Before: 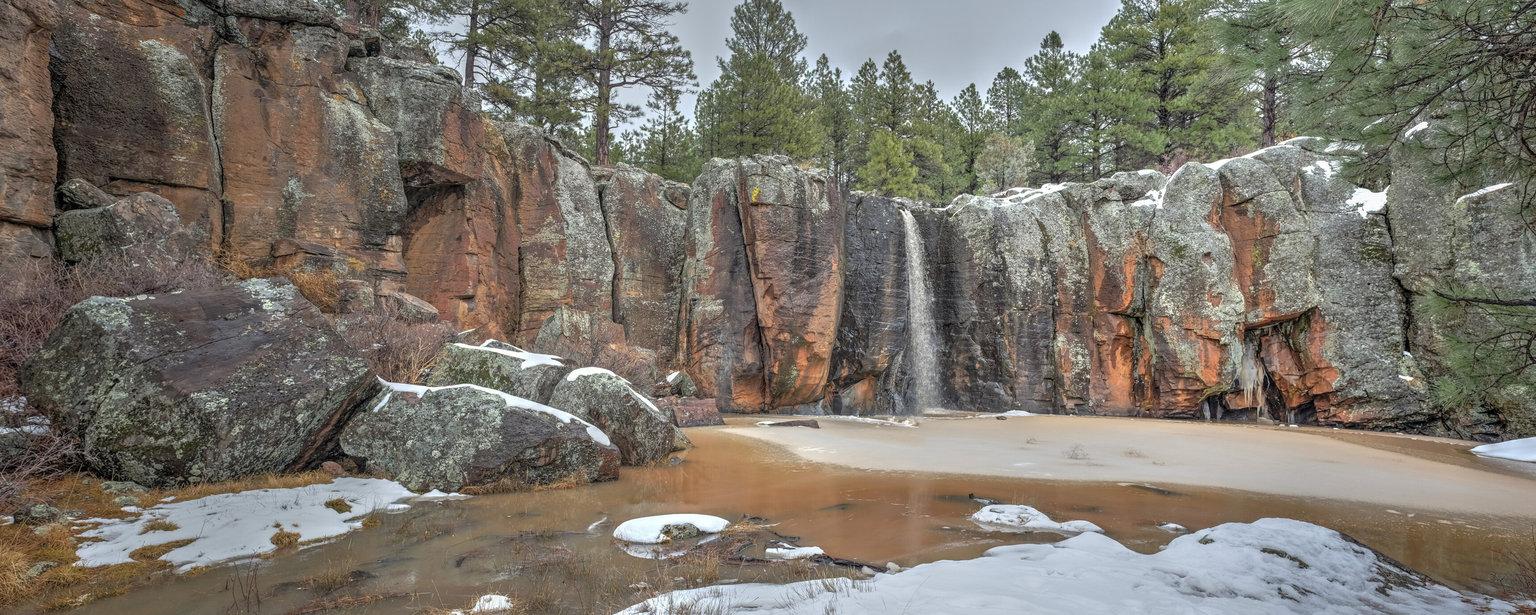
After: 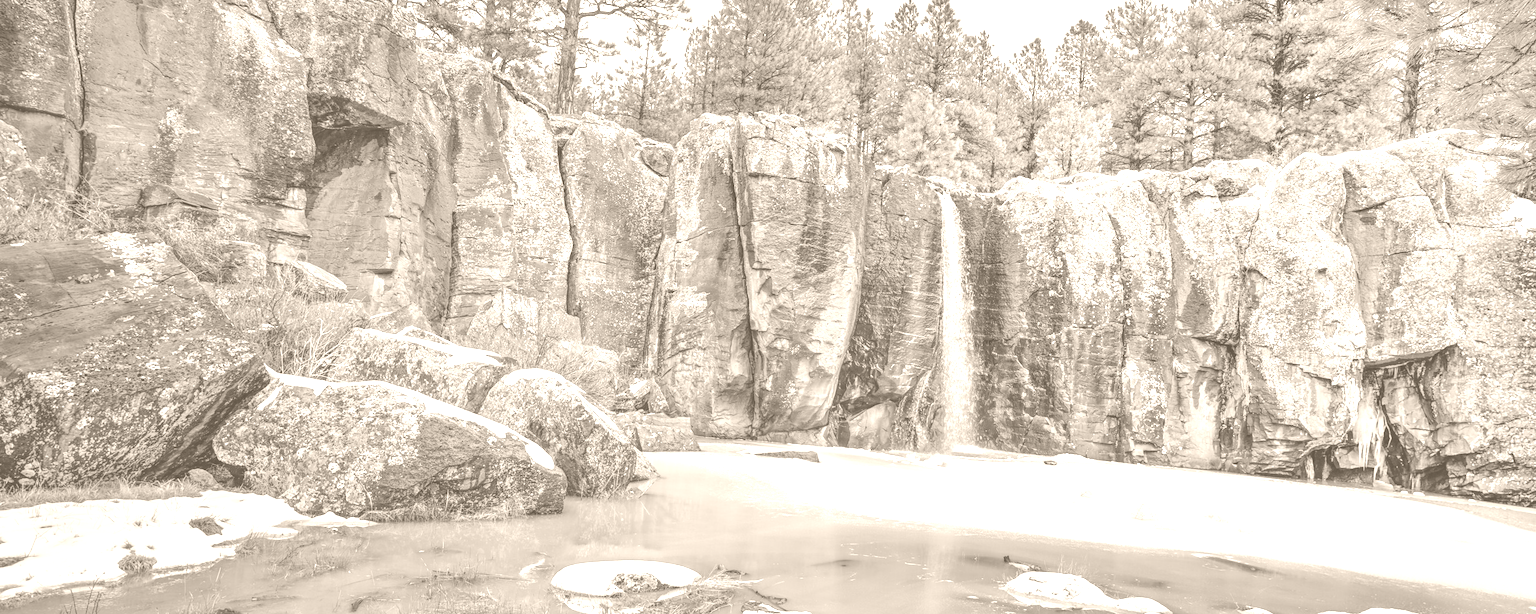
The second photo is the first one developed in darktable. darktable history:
exposure: black level correction -0.015, exposure -0.5 EV, compensate highlight preservation false
colorize: hue 34.49°, saturation 35.33%, source mix 100%, version 1
base curve: curves: ch0 [(0, 0) (0.028, 0.03) (0.121, 0.232) (0.46, 0.748) (0.859, 0.968) (1, 1)], preserve colors none
crop and rotate: angle -3.27°, left 5.211%, top 5.211%, right 4.607%, bottom 4.607%
